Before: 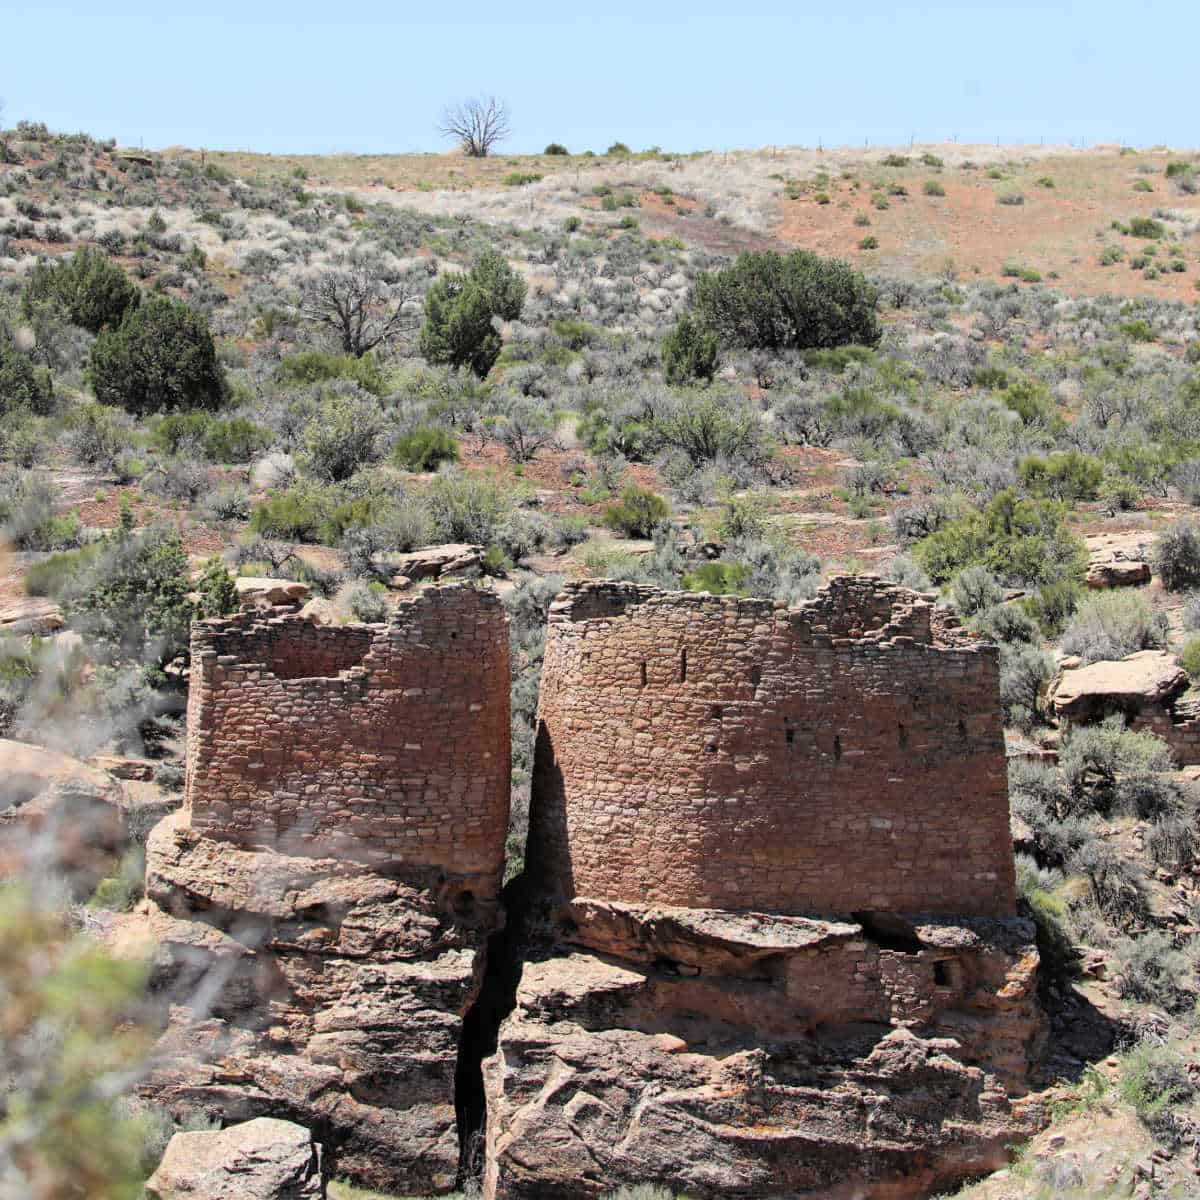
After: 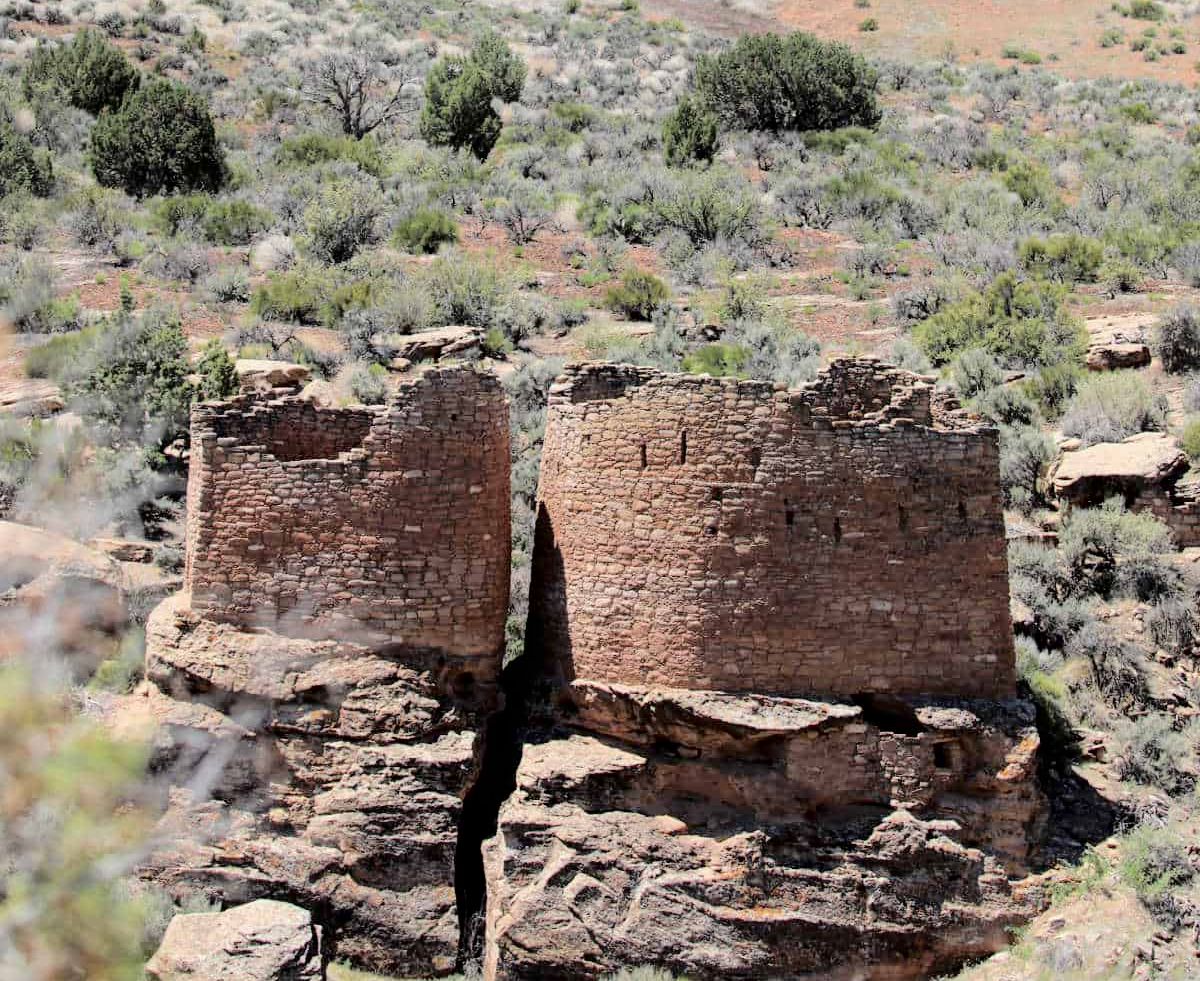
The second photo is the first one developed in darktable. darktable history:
crop and rotate: top 18.187%
tone curve: curves: ch0 [(0, 0) (0.004, 0) (0.133, 0.076) (0.325, 0.362) (0.879, 0.885) (1, 1)], color space Lab, independent channels, preserve colors none
